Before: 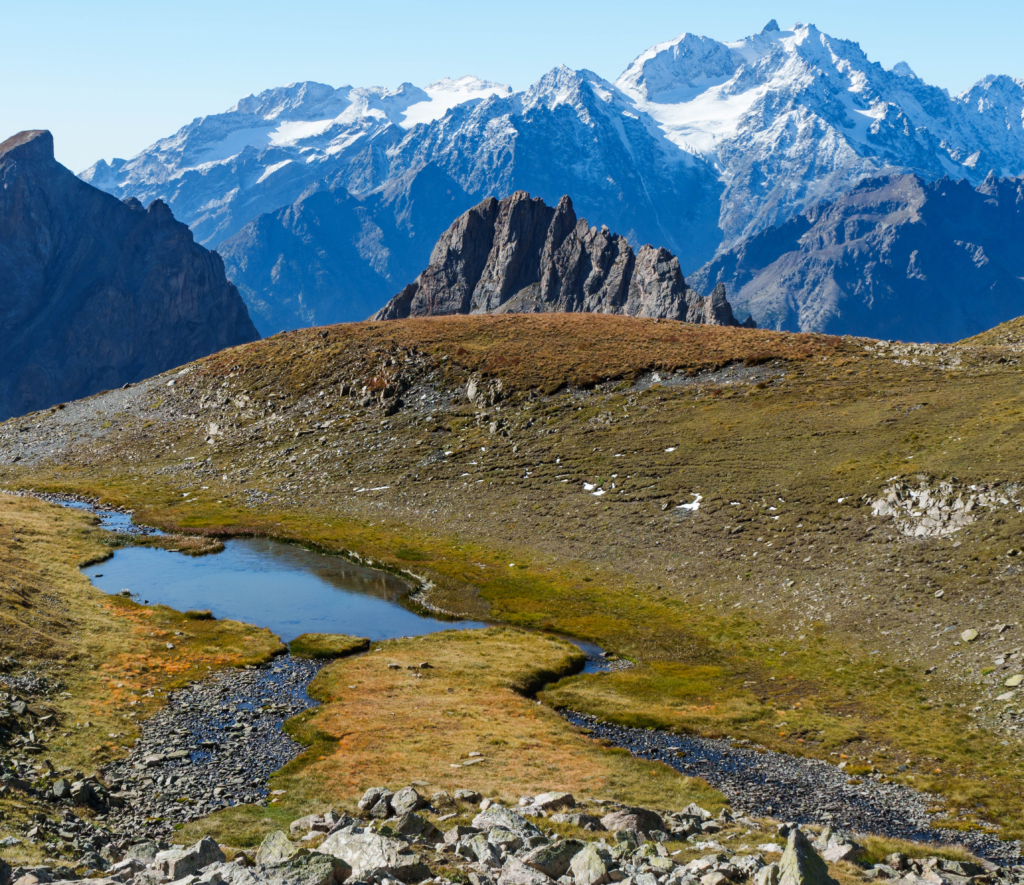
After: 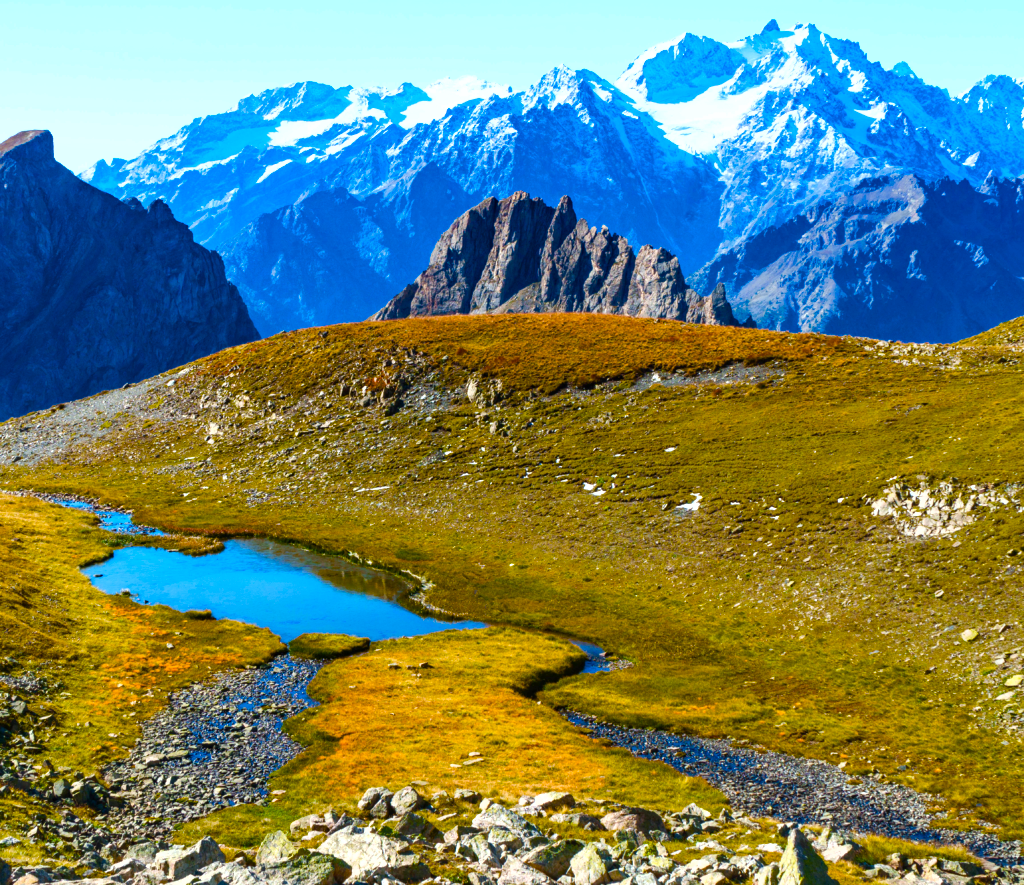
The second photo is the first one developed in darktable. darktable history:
color balance rgb: linear chroma grading › global chroma 25%, perceptual saturation grading › global saturation 45%, perceptual saturation grading › highlights -50%, perceptual saturation grading › shadows 30%, perceptual brilliance grading › global brilliance 18%, global vibrance 40%
white balance: emerald 1
shadows and highlights: radius 125.46, shadows 30.51, highlights -30.51, low approximation 0.01, soften with gaussian
